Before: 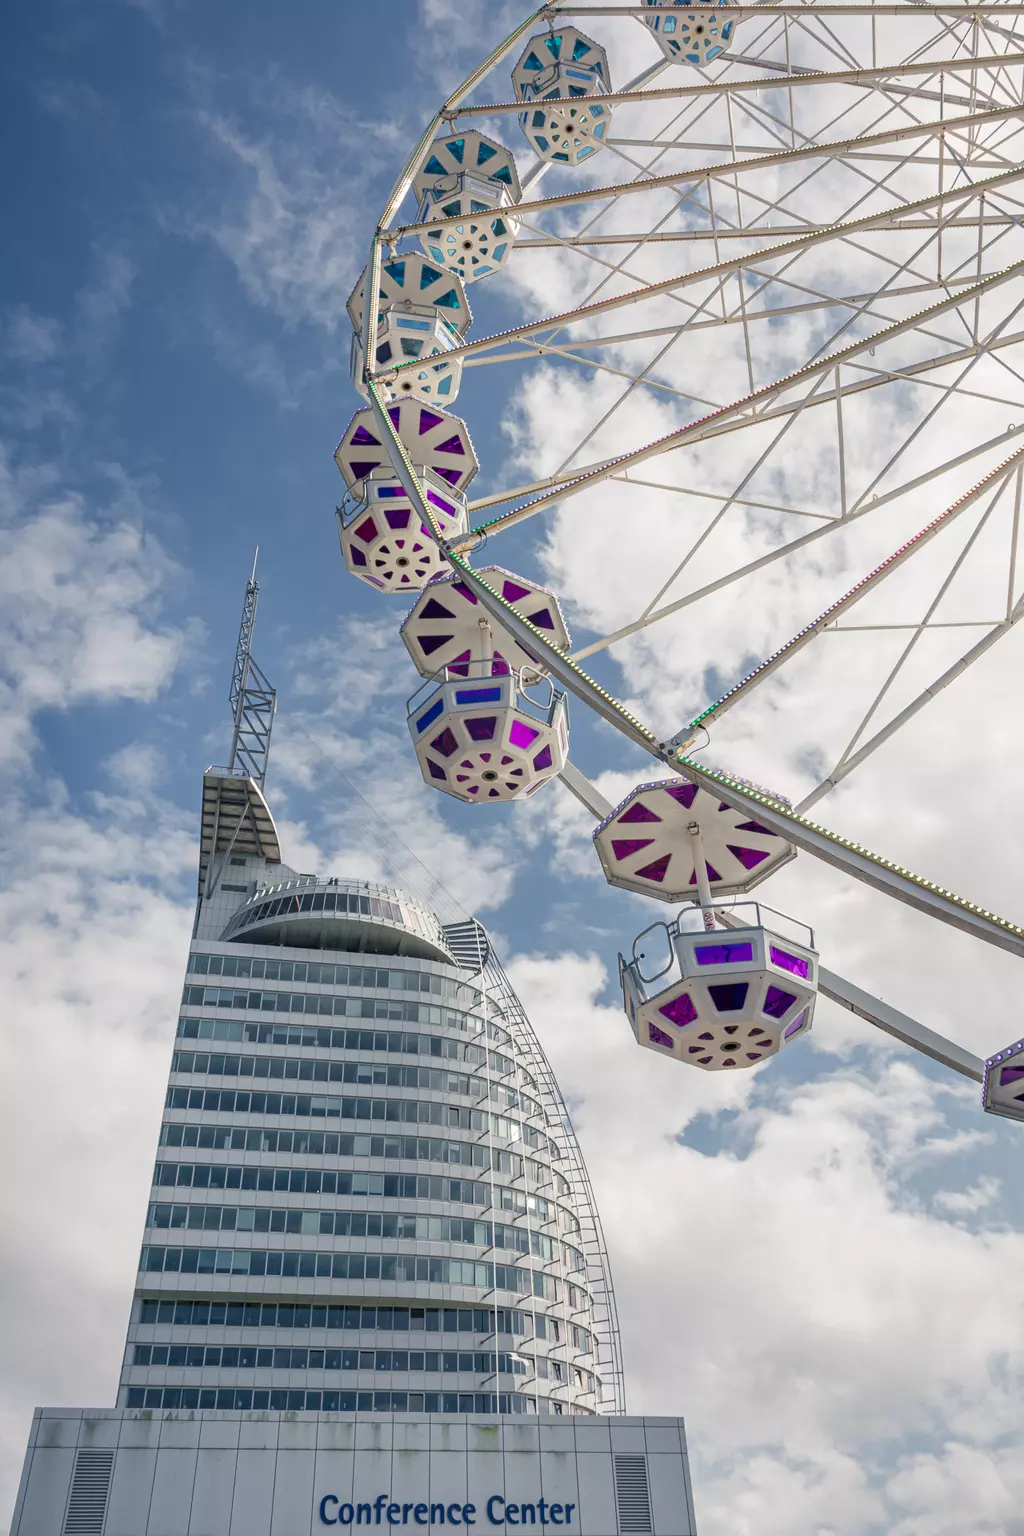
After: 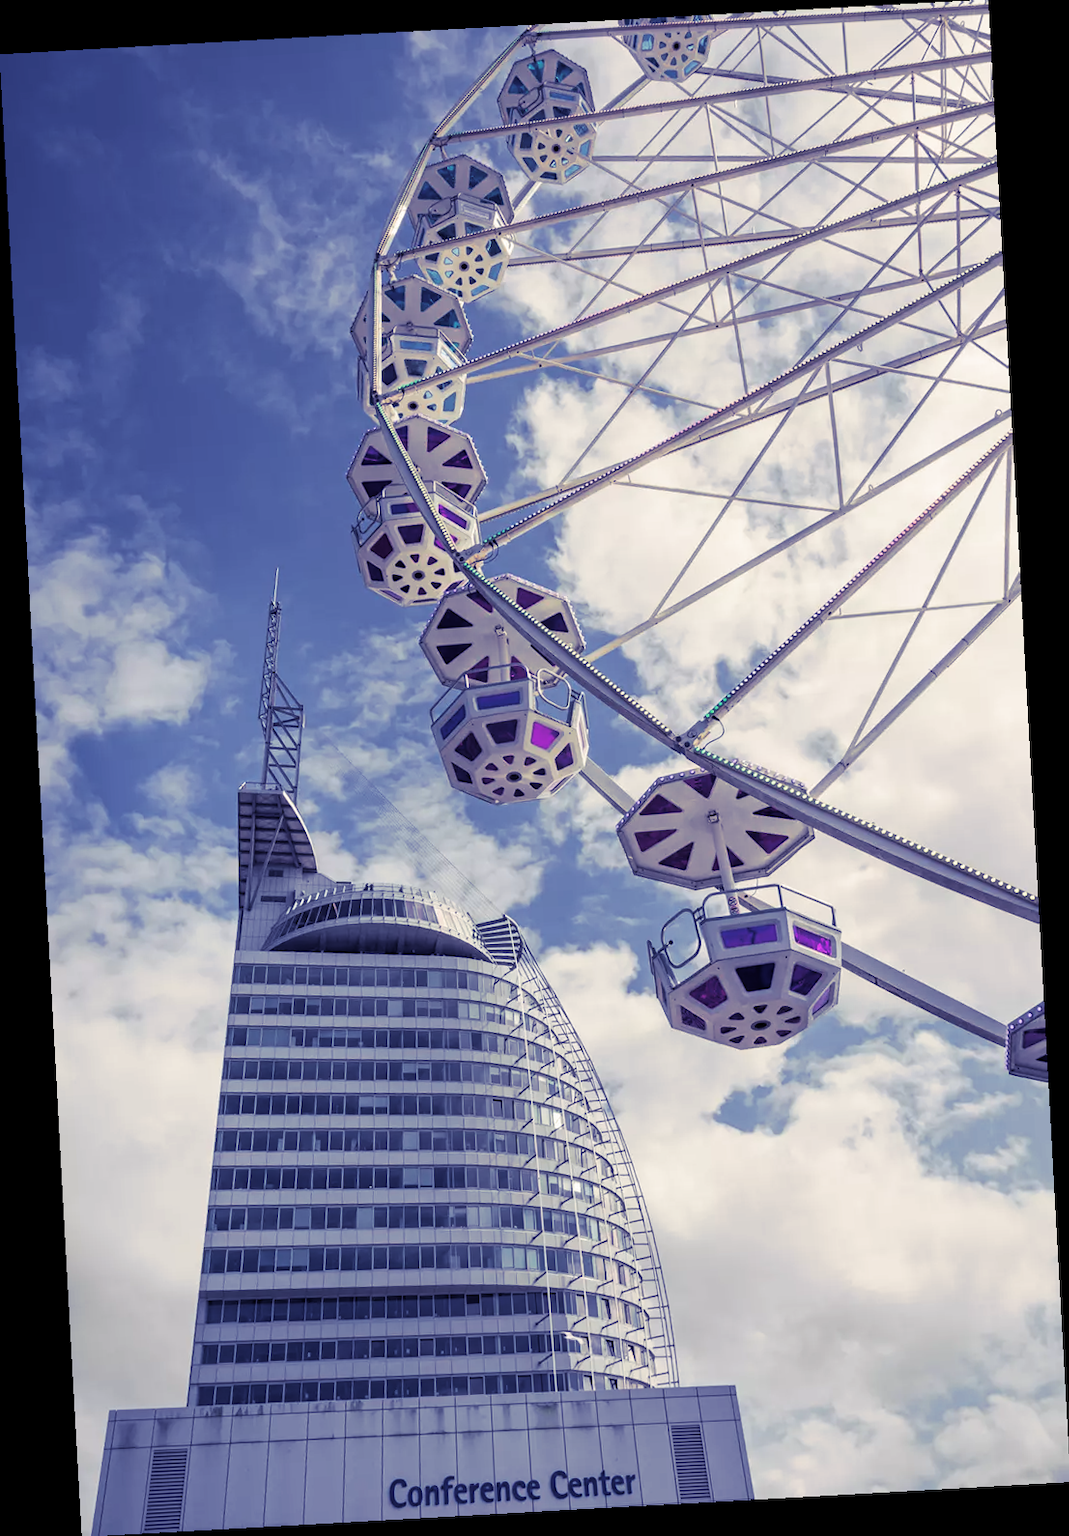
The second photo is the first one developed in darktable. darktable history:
rotate and perspective: rotation -3.18°, automatic cropping off
split-toning: shadows › hue 242.67°, shadows › saturation 0.733, highlights › hue 45.33°, highlights › saturation 0.667, balance -53.304, compress 21.15%
